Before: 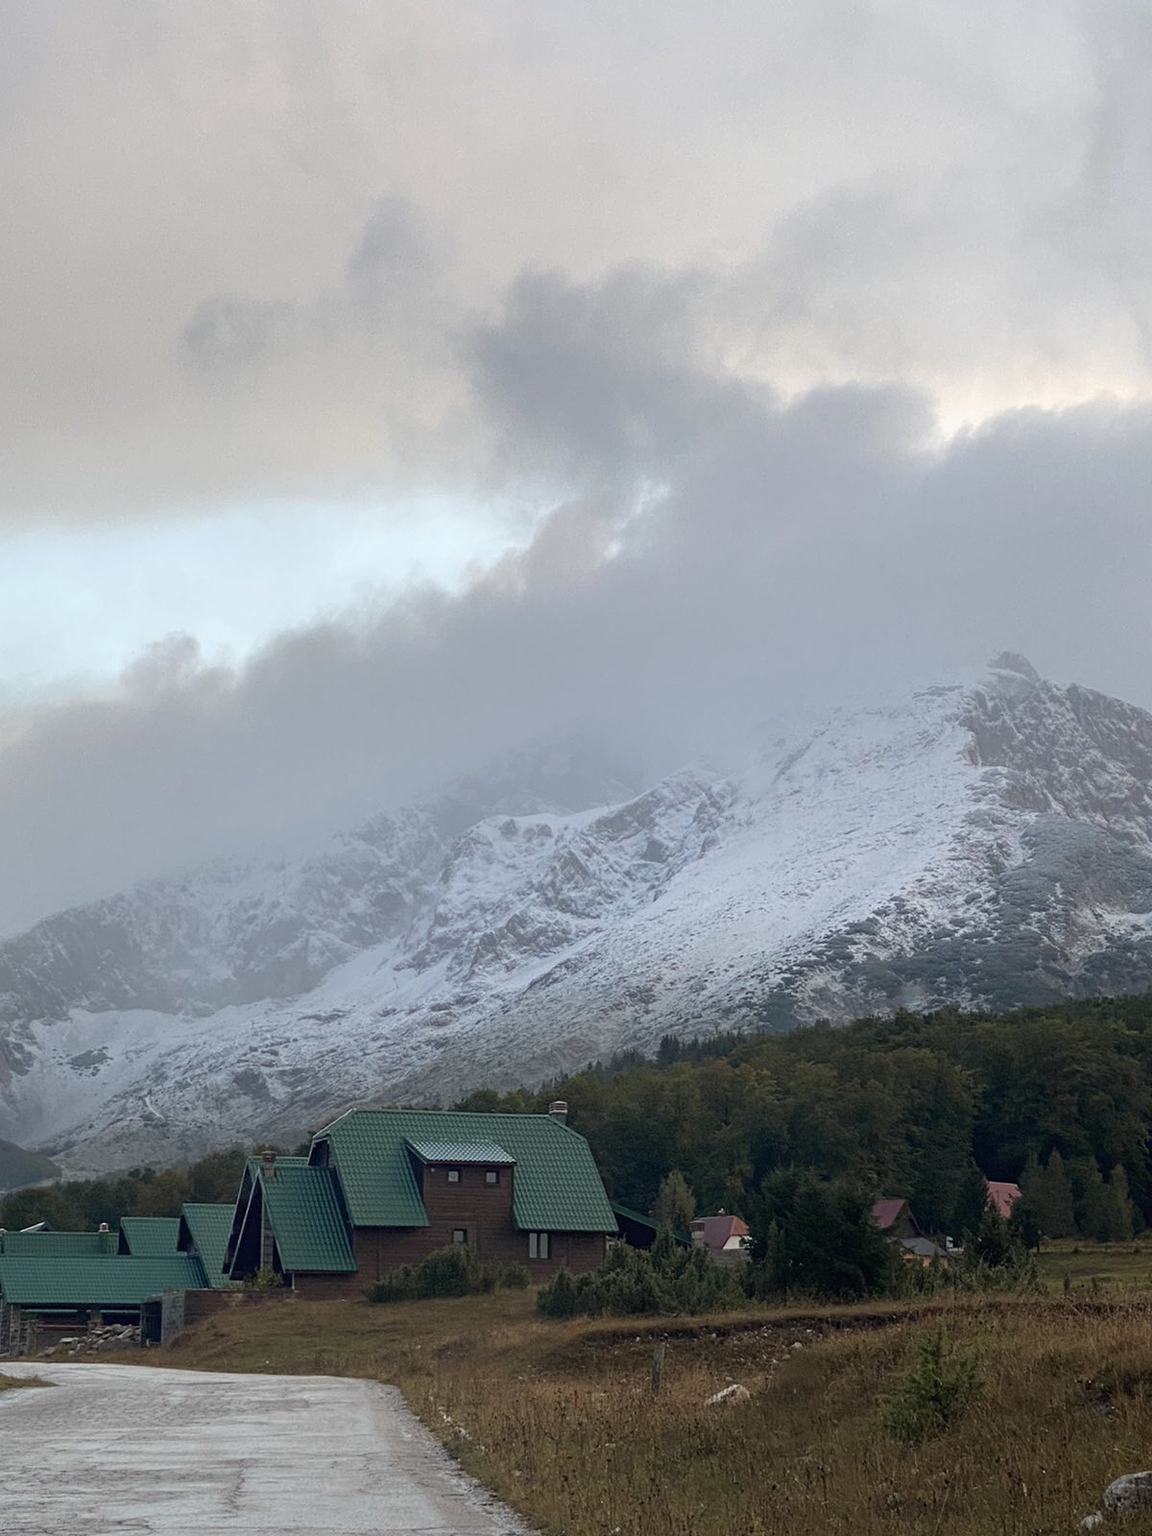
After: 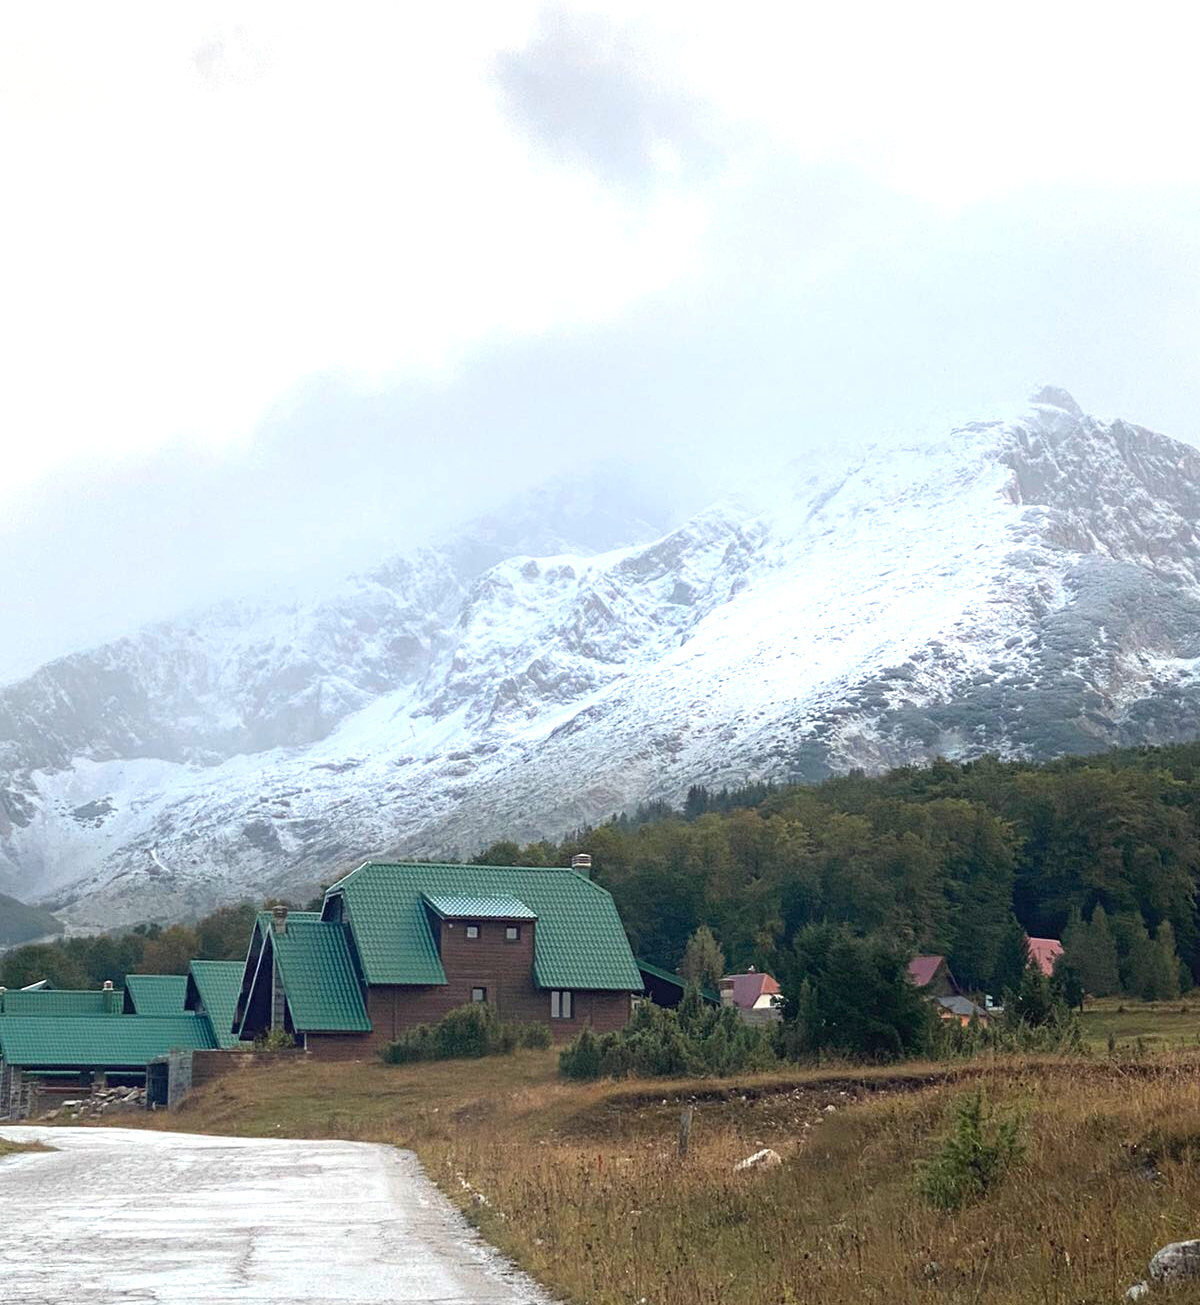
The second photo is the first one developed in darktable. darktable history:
exposure: black level correction 0, exposure 1.2 EV, compensate exposure bias true, compensate highlight preservation false
crop and rotate: top 18.384%
